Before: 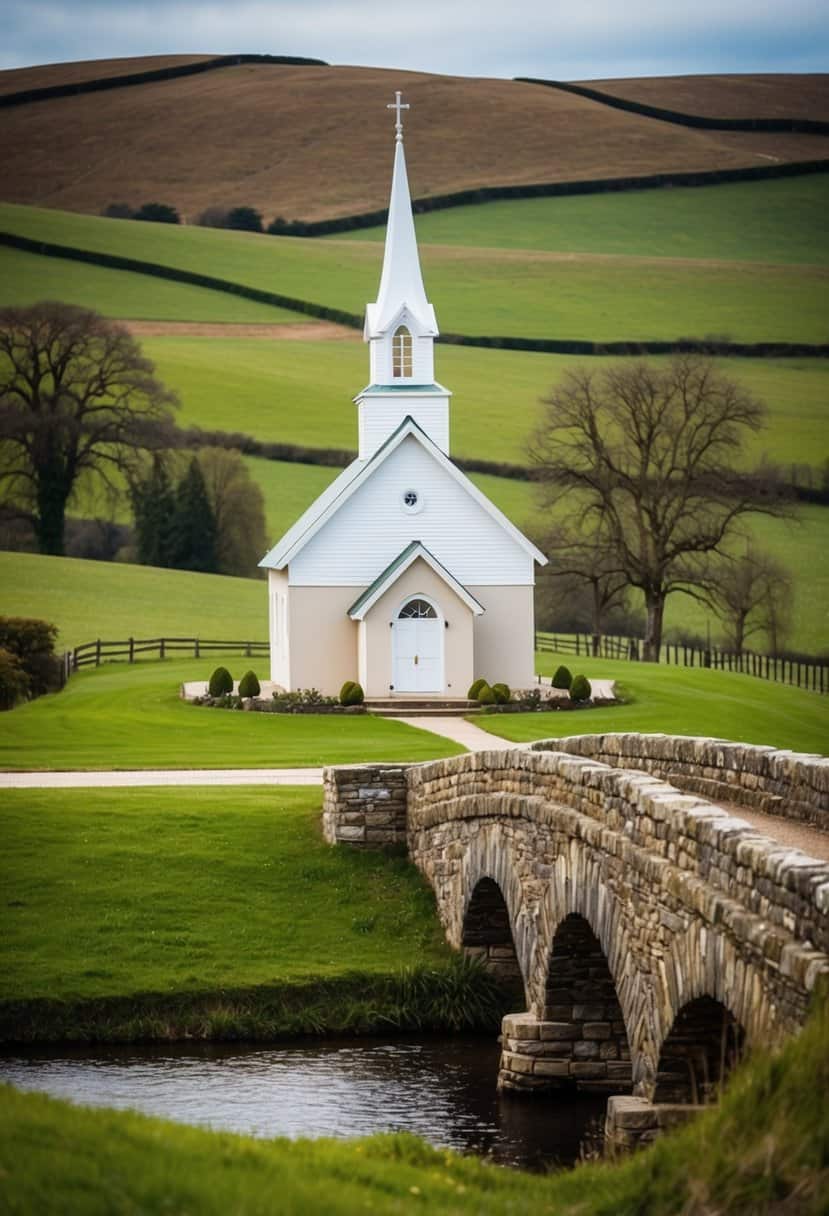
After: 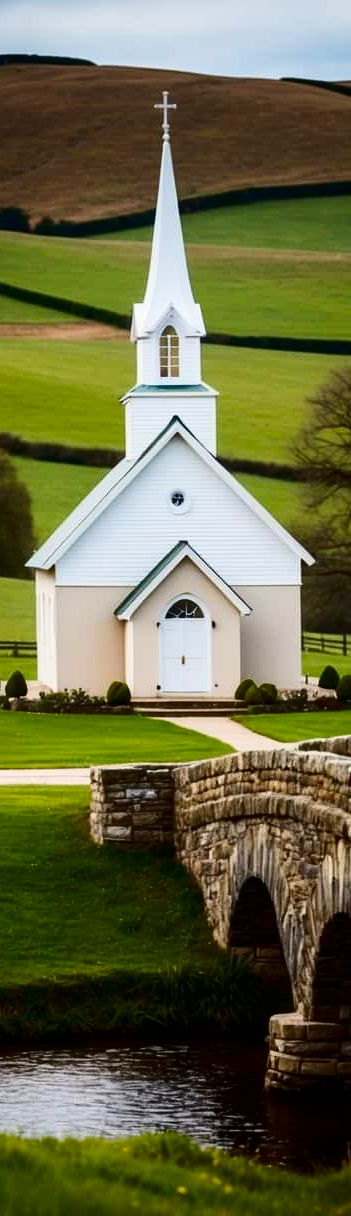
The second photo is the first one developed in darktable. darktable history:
crop: left 28.151%, right 29.433%
contrast brightness saturation: contrast 0.221, brightness -0.188, saturation 0.242
